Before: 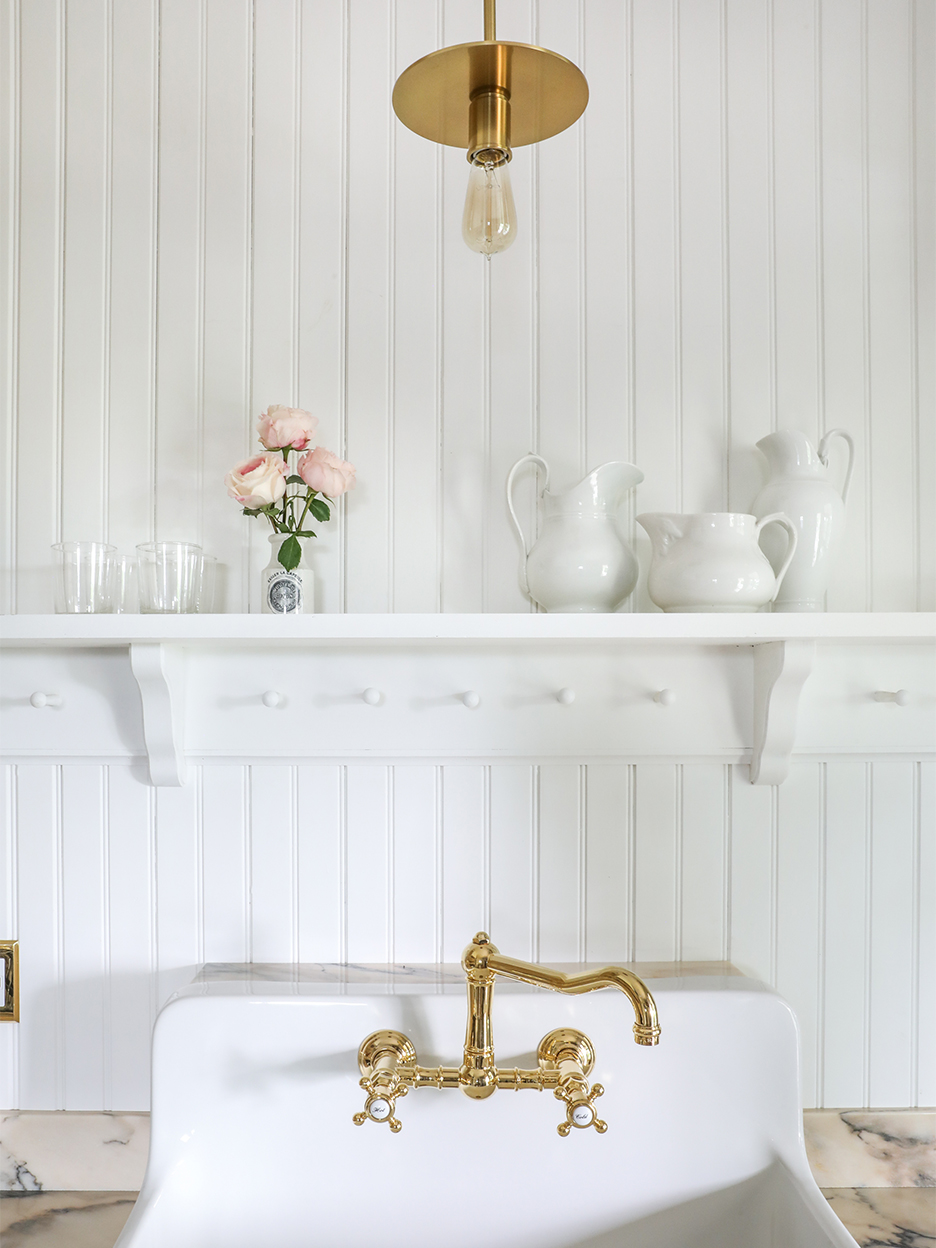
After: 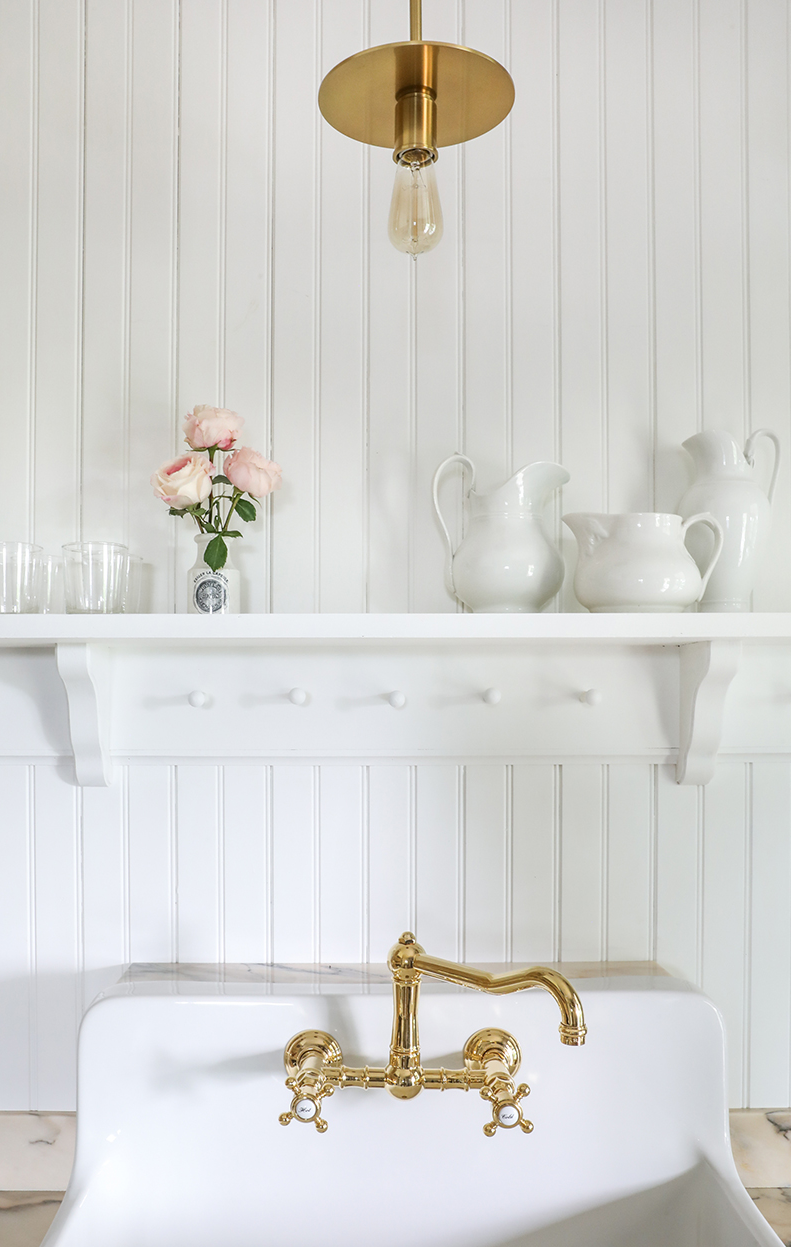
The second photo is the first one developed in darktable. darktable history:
crop: left 7.991%, right 7.411%
